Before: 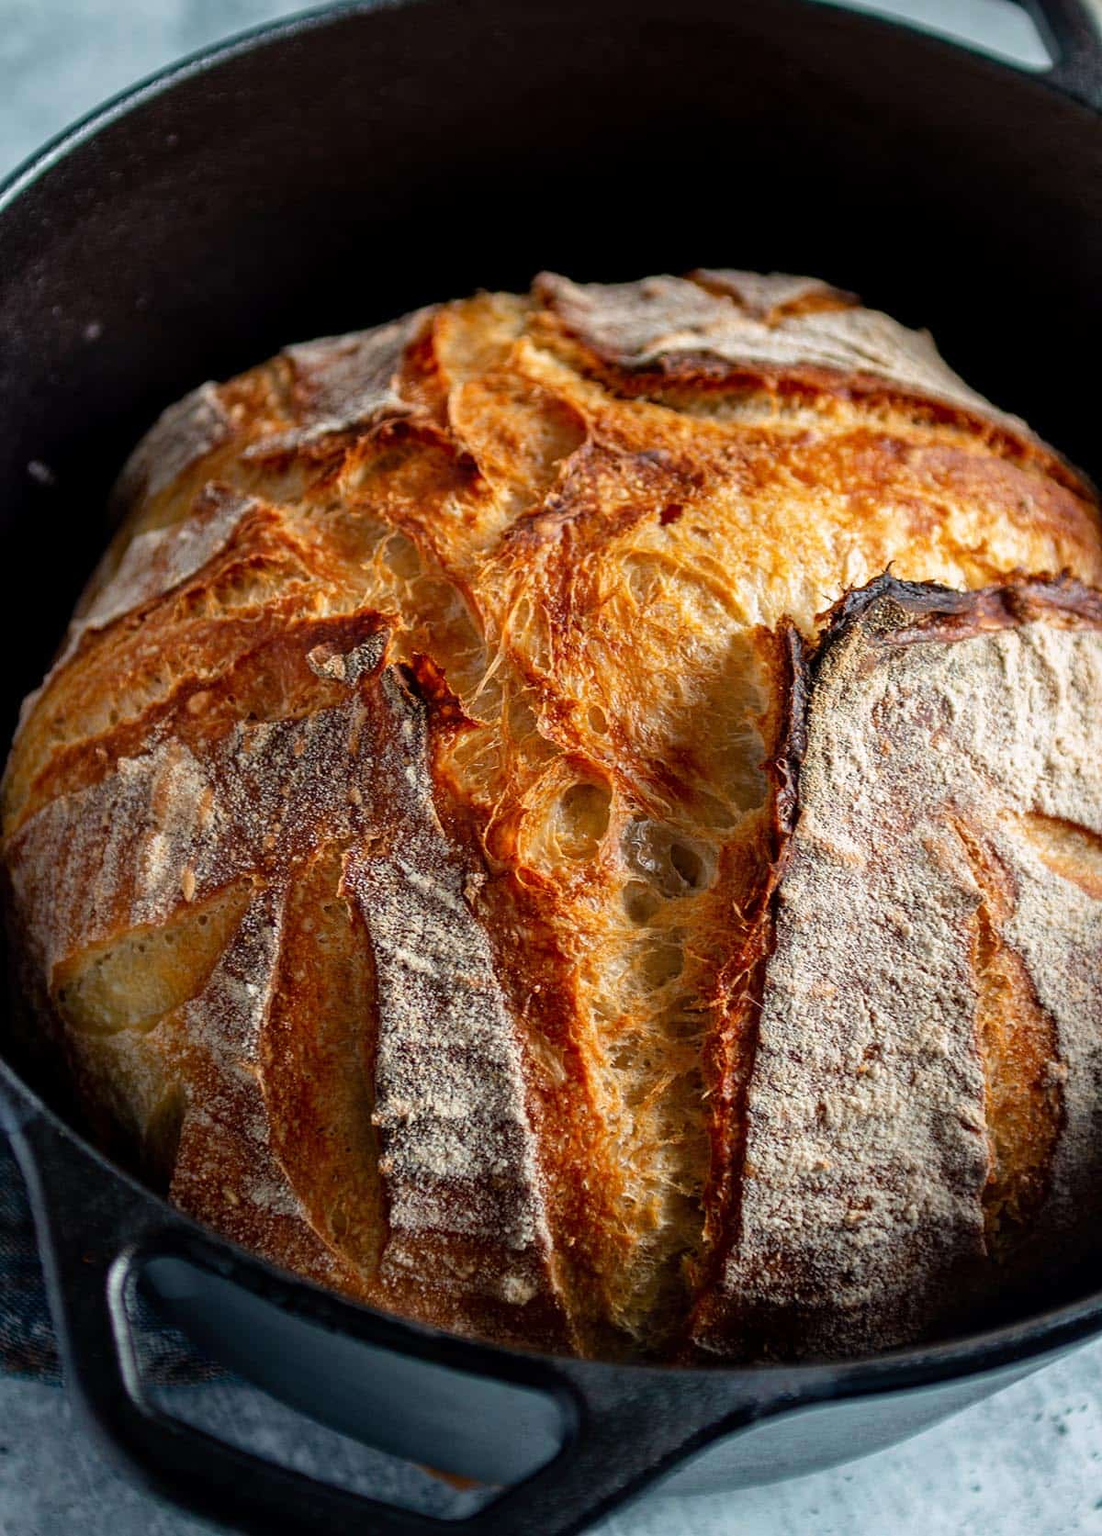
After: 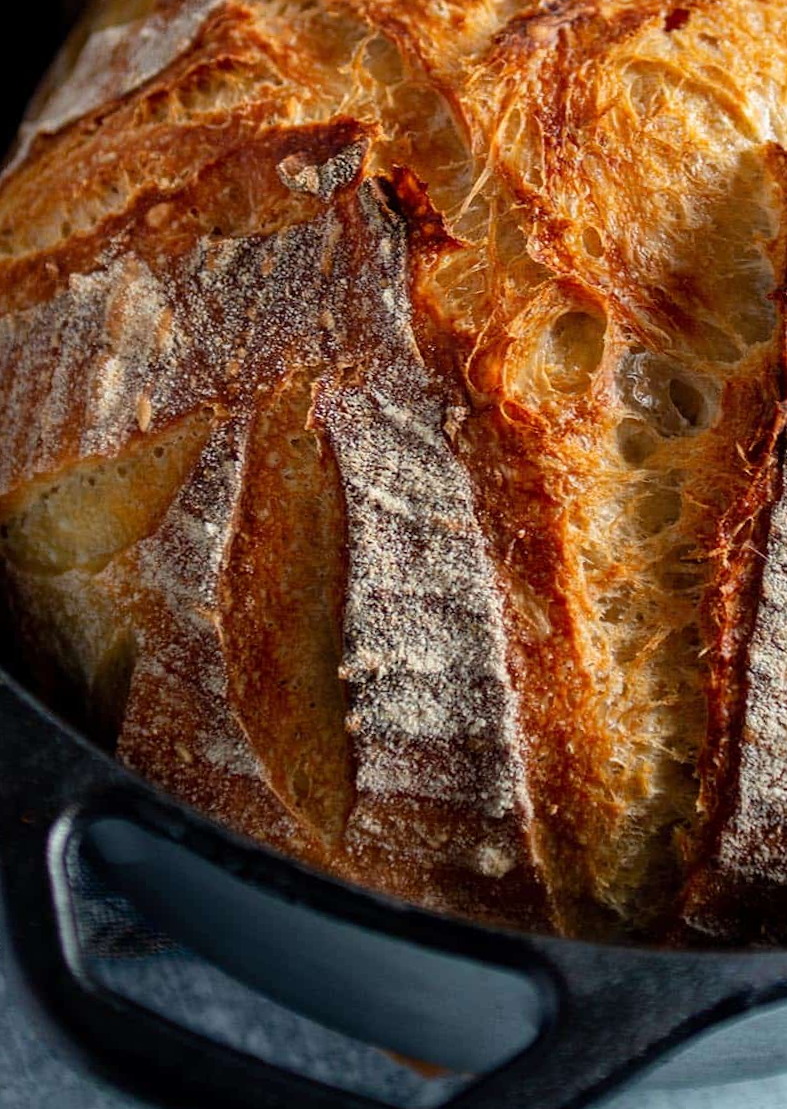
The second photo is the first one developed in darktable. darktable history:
crop and rotate: angle -1.06°, left 3.83%, top 32.012%, right 28.862%
